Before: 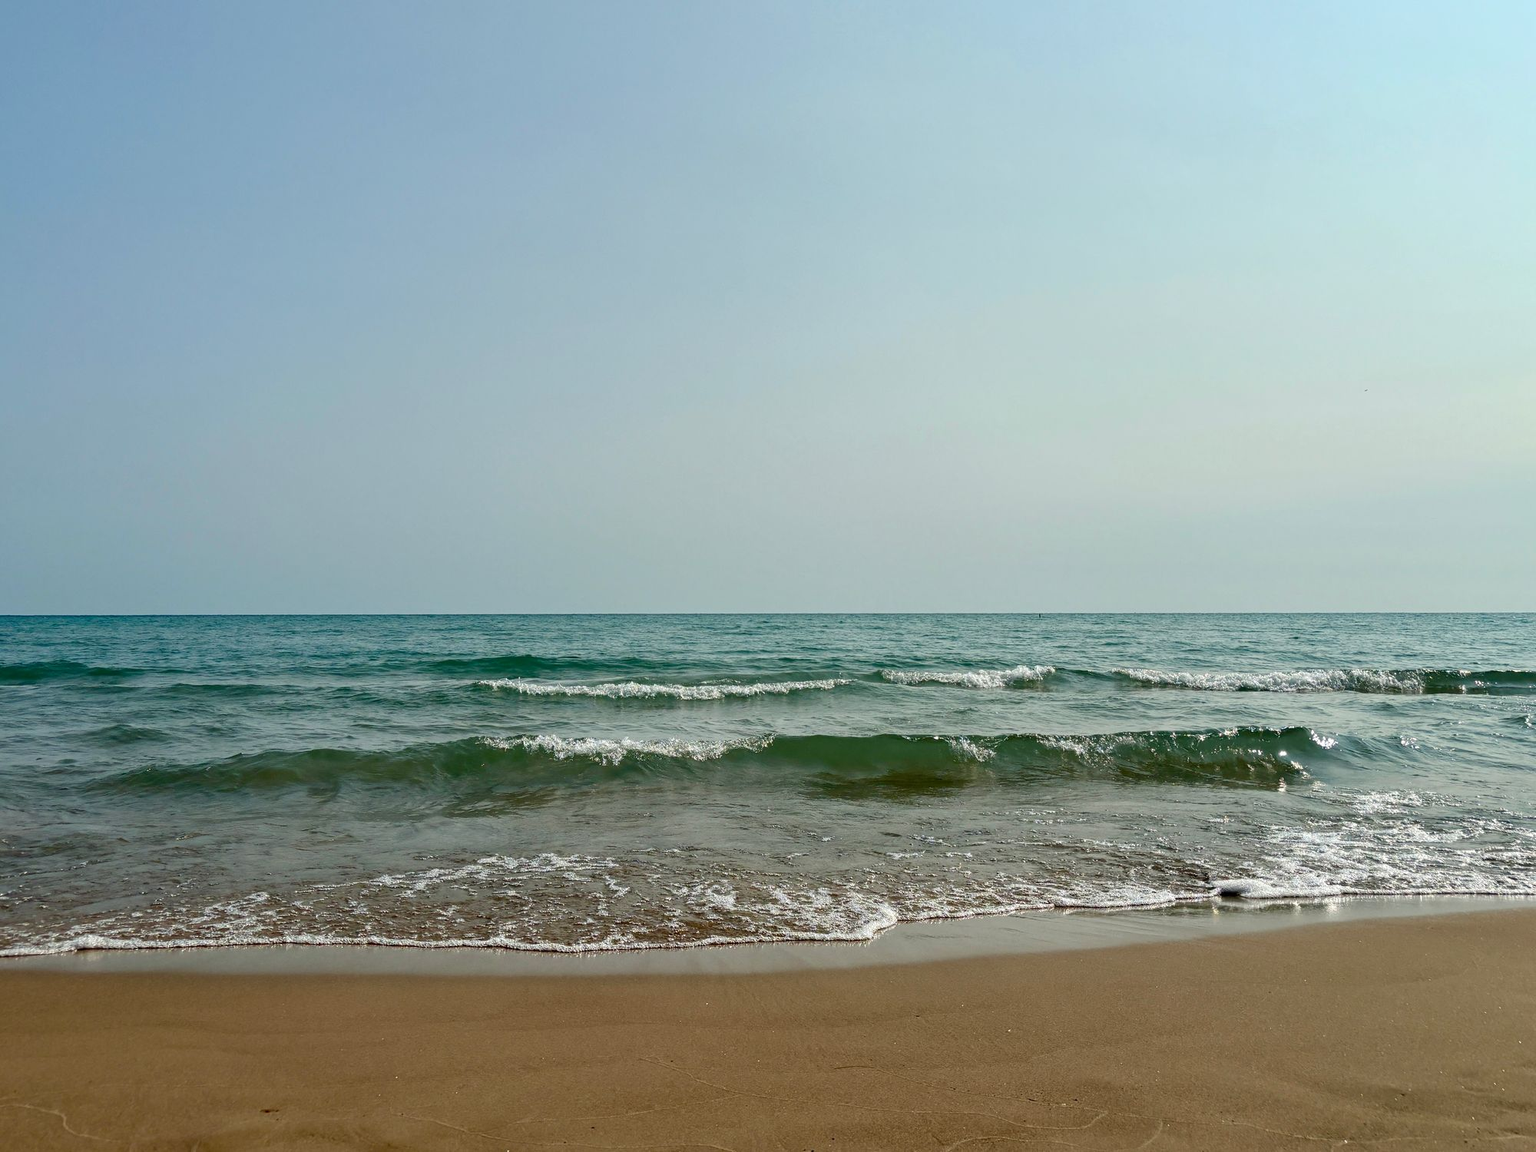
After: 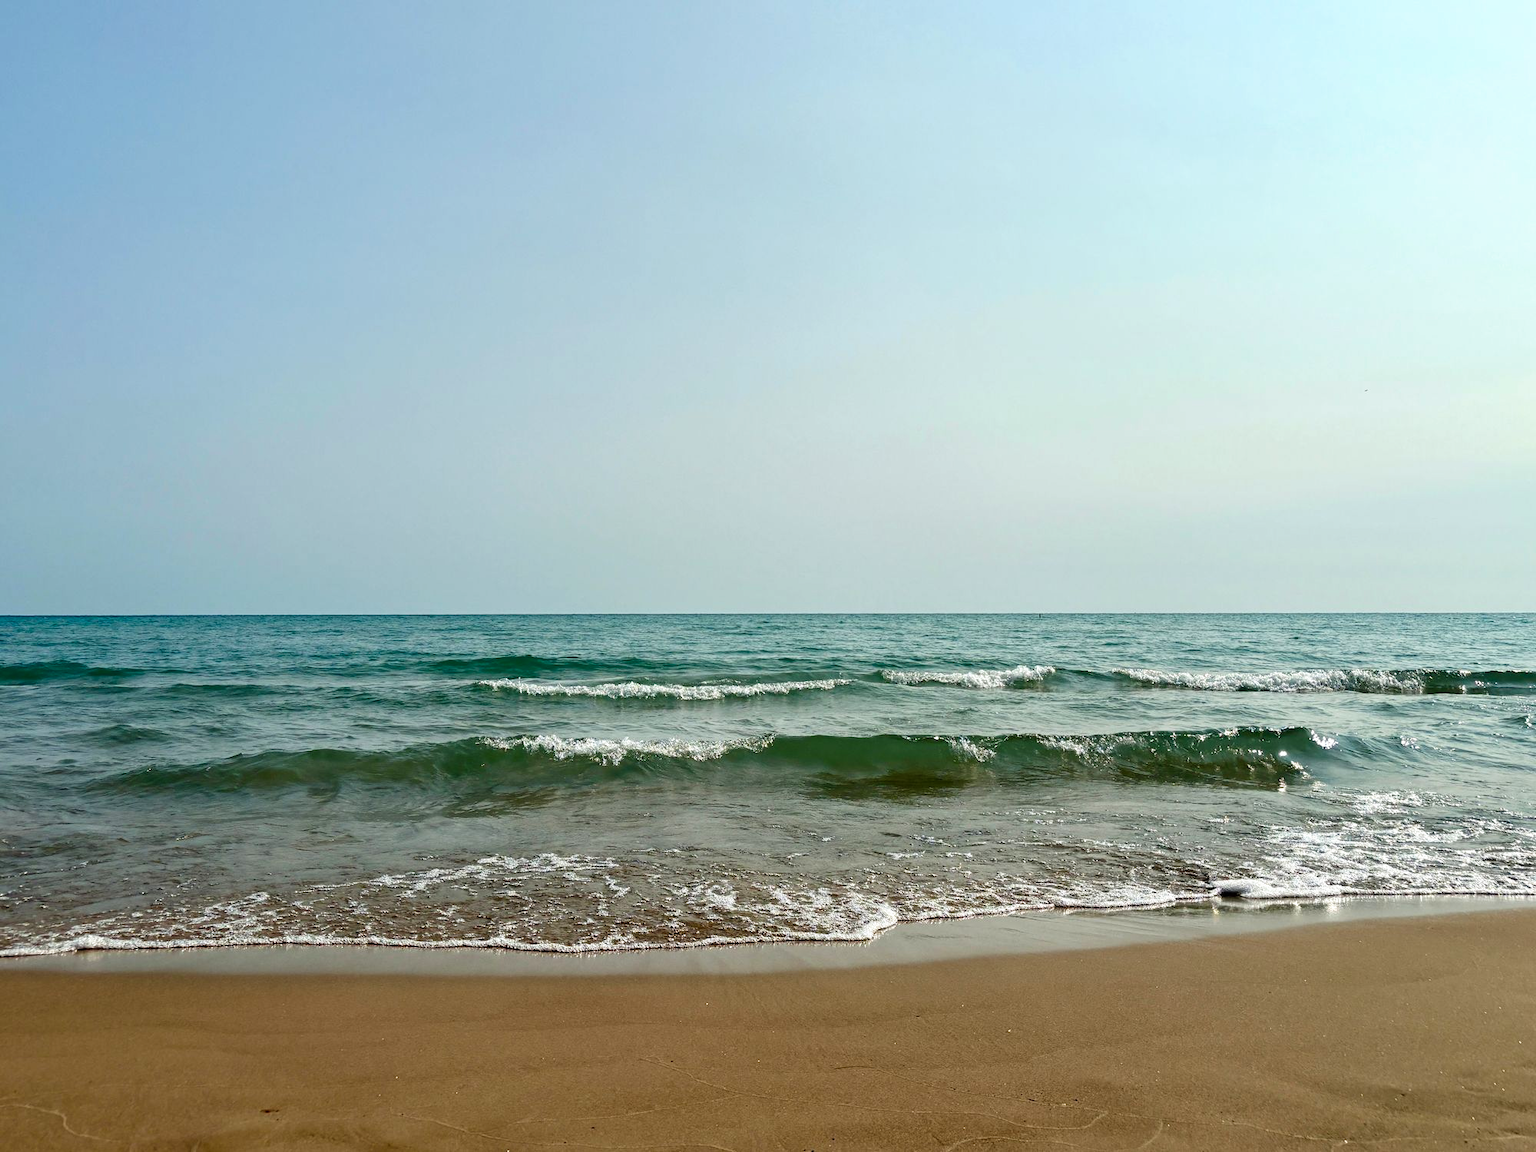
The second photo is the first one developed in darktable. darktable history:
contrast equalizer: y [[0.5 ×4, 0.524, 0.59], [0.5 ×6], [0.5 ×6], [0, 0, 0, 0.01, 0.045, 0.012], [0, 0, 0, 0.044, 0.195, 0.131]], mix -0.218
tone curve: curves: ch0 [(0, 0) (0.003, 0.002) (0.011, 0.009) (0.025, 0.021) (0.044, 0.037) (0.069, 0.058) (0.1, 0.083) (0.136, 0.122) (0.177, 0.165) (0.224, 0.216) (0.277, 0.277) (0.335, 0.344) (0.399, 0.418) (0.468, 0.499) (0.543, 0.586) (0.623, 0.679) (0.709, 0.779) (0.801, 0.877) (0.898, 0.977) (1, 1)], preserve colors none
